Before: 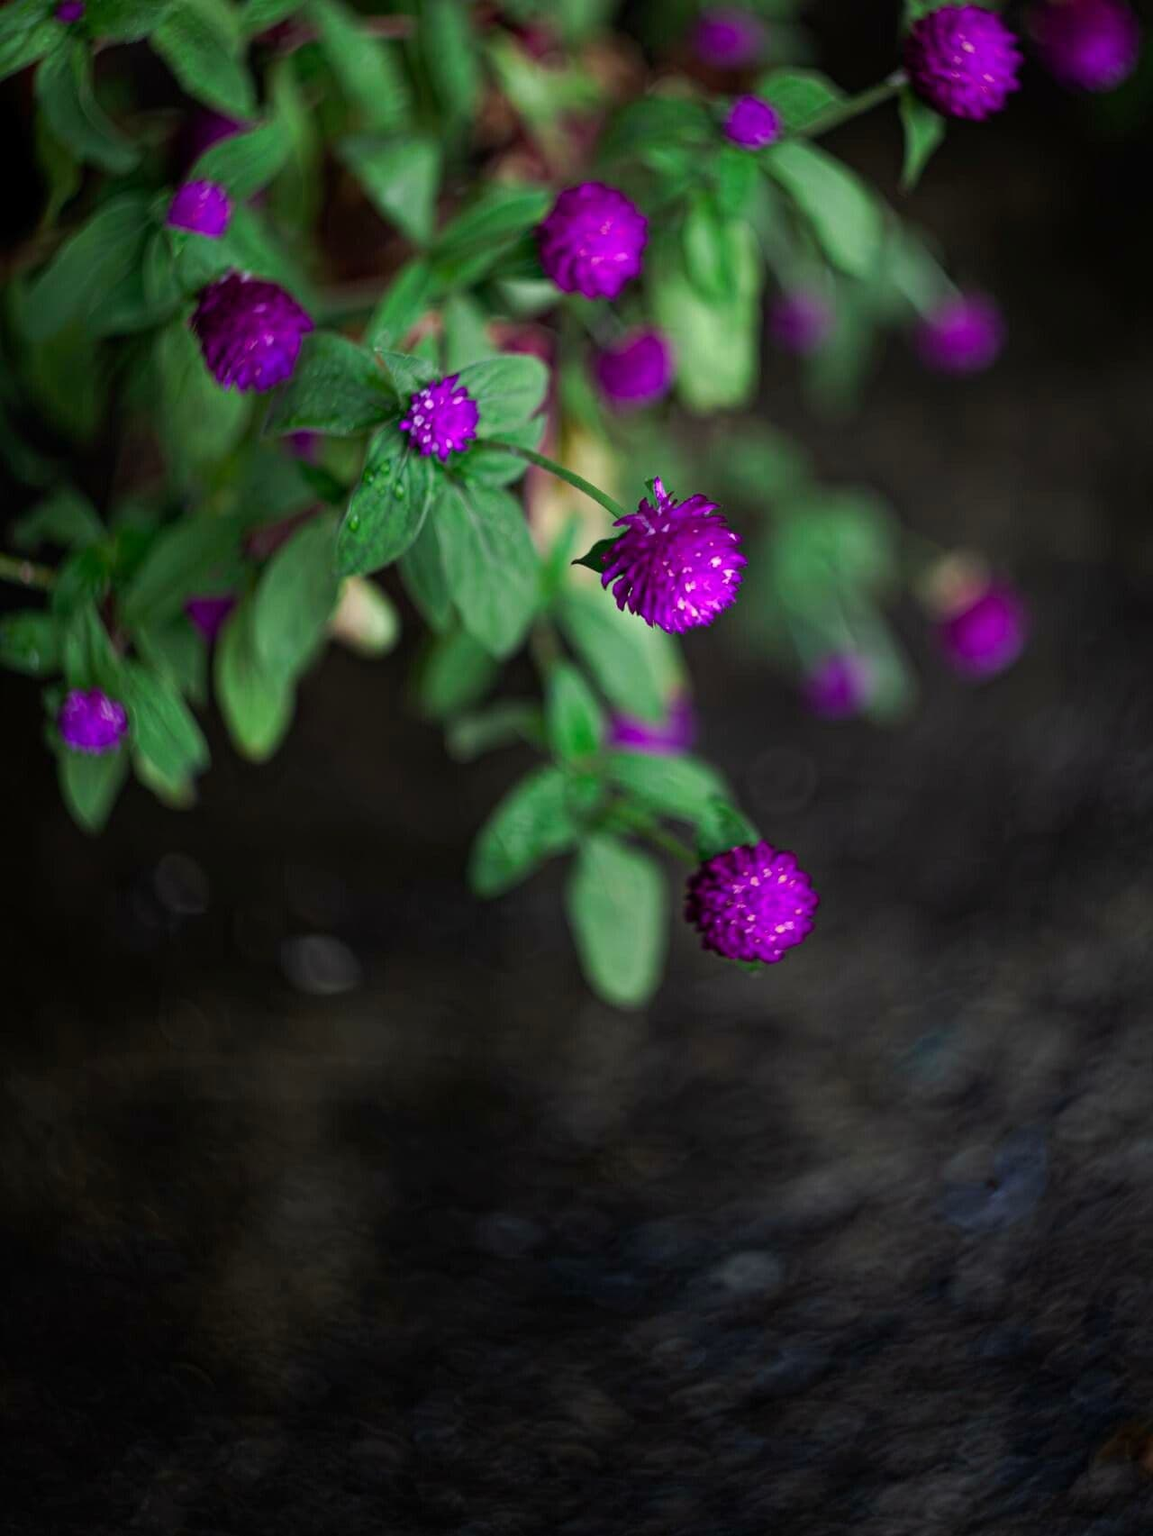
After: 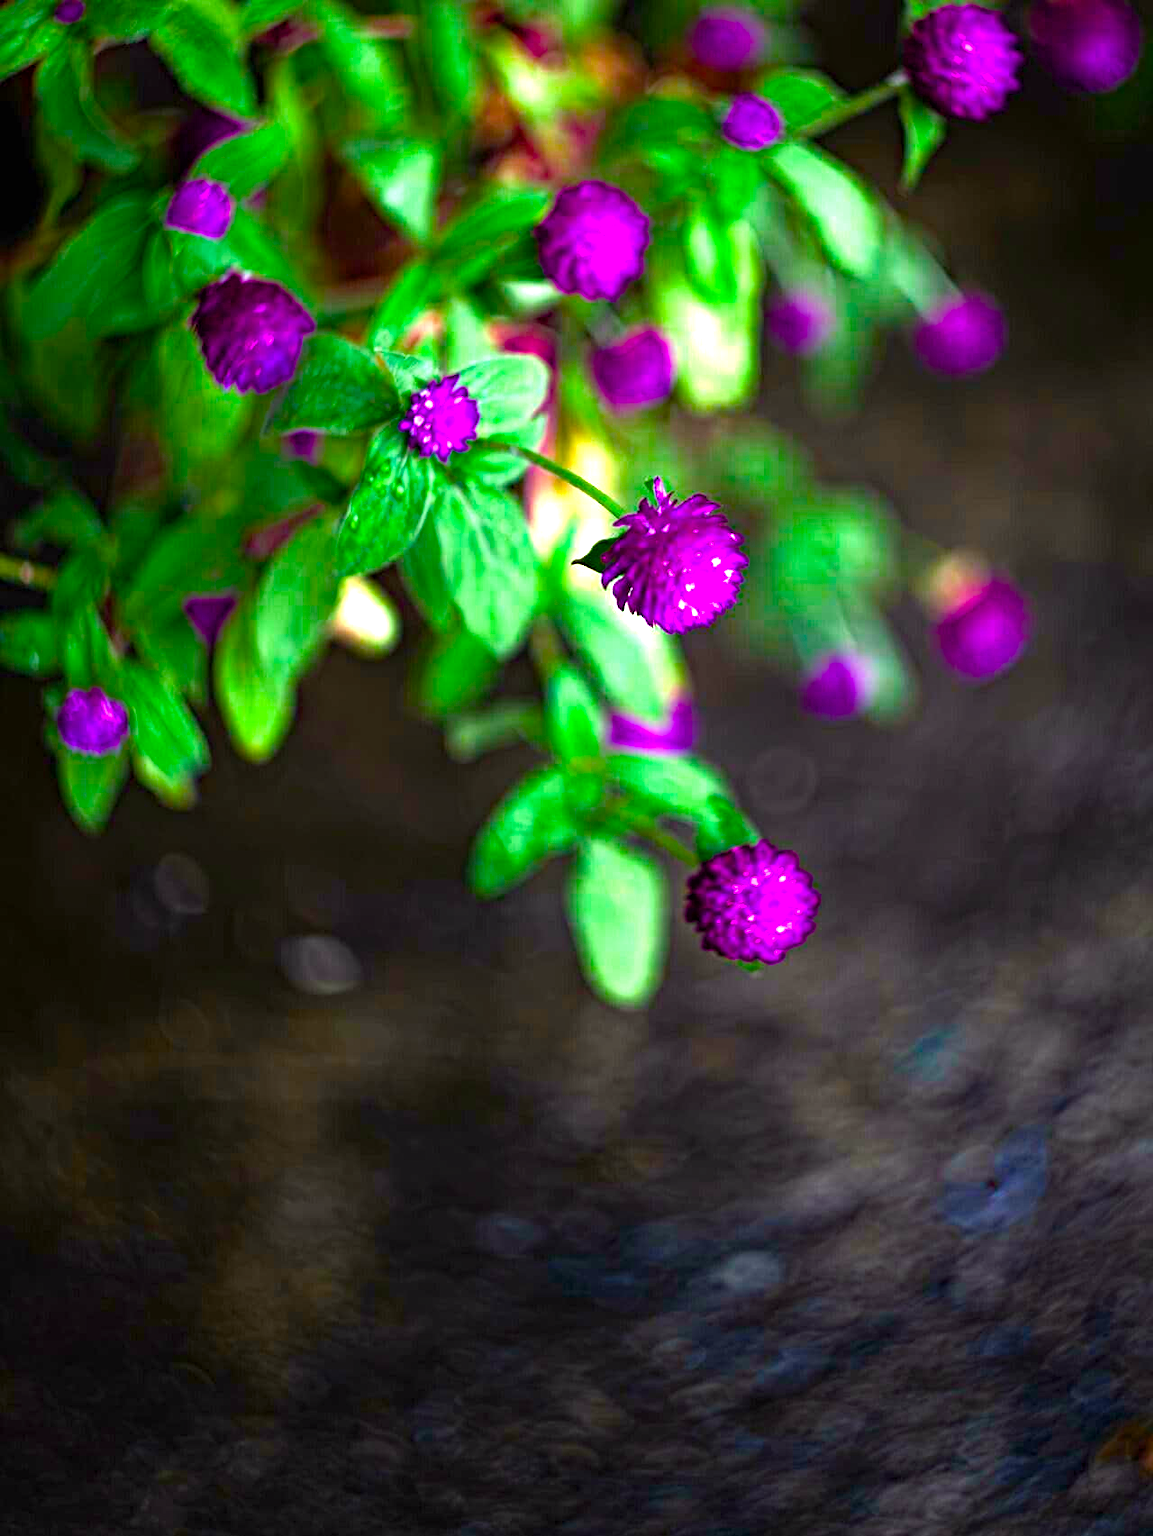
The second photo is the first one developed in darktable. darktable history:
exposure: black level correction 0, exposure 0.698 EV, compensate exposure bias true, compensate highlight preservation false
haze removal: compatibility mode true, adaptive false
color balance rgb: perceptual saturation grading › global saturation 39.959%, perceptual saturation grading › highlights -25.641%, perceptual saturation grading › mid-tones 35.056%, perceptual saturation grading › shadows 35.384%, perceptual brilliance grading › global brilliance 25.703%, global vibrance 15.06%
